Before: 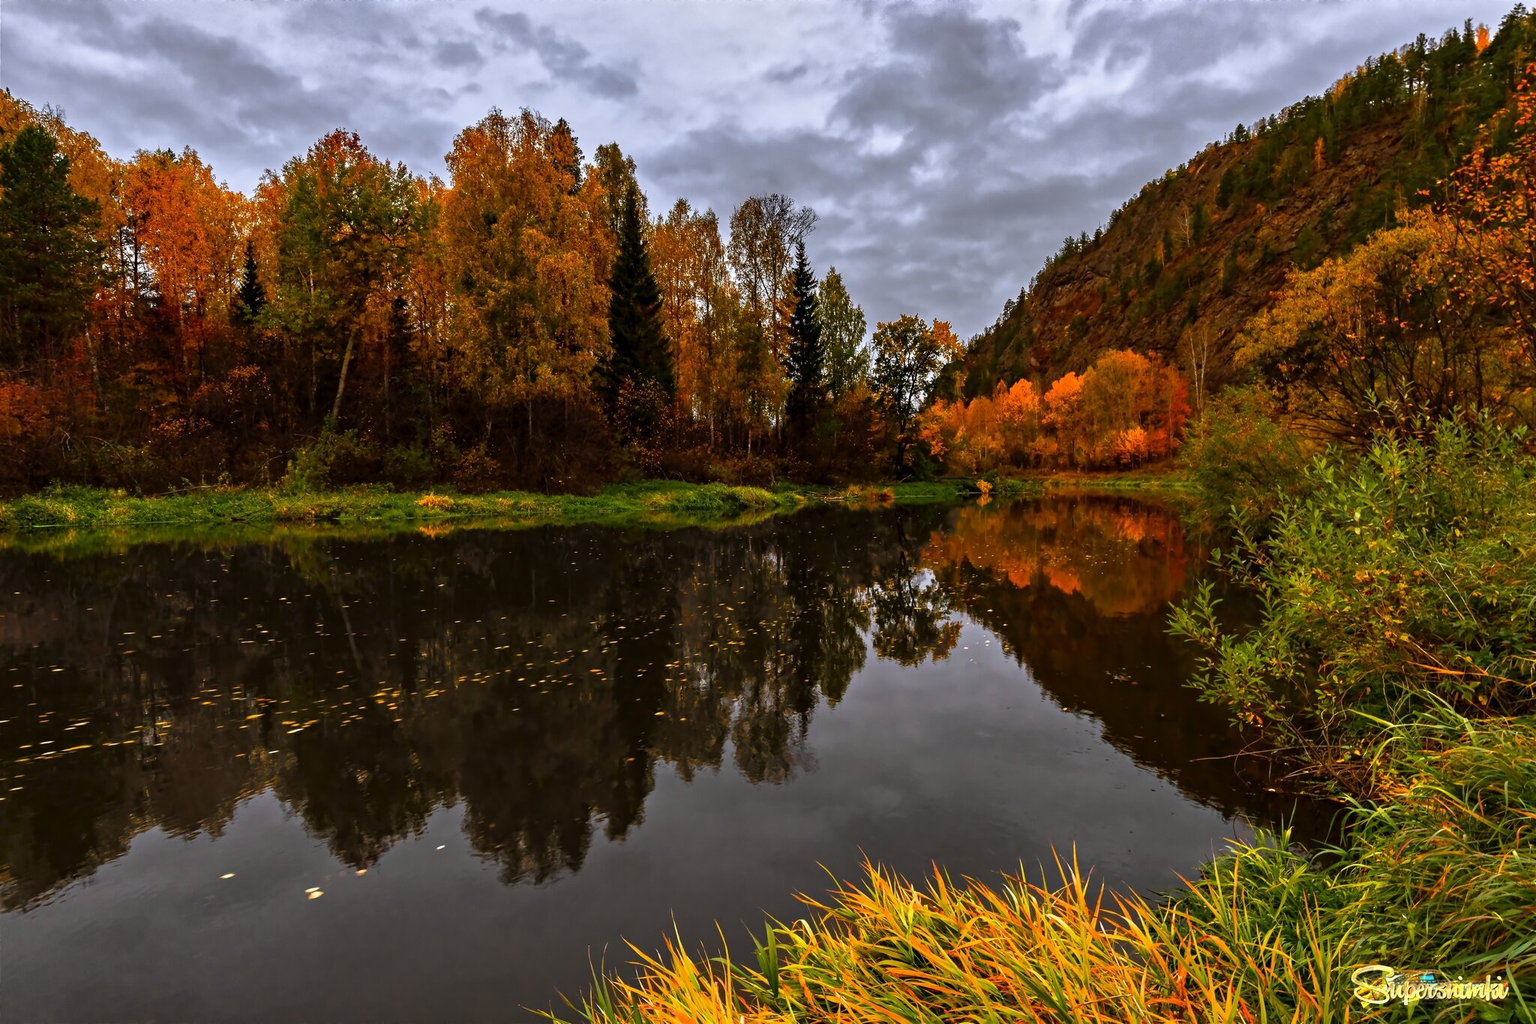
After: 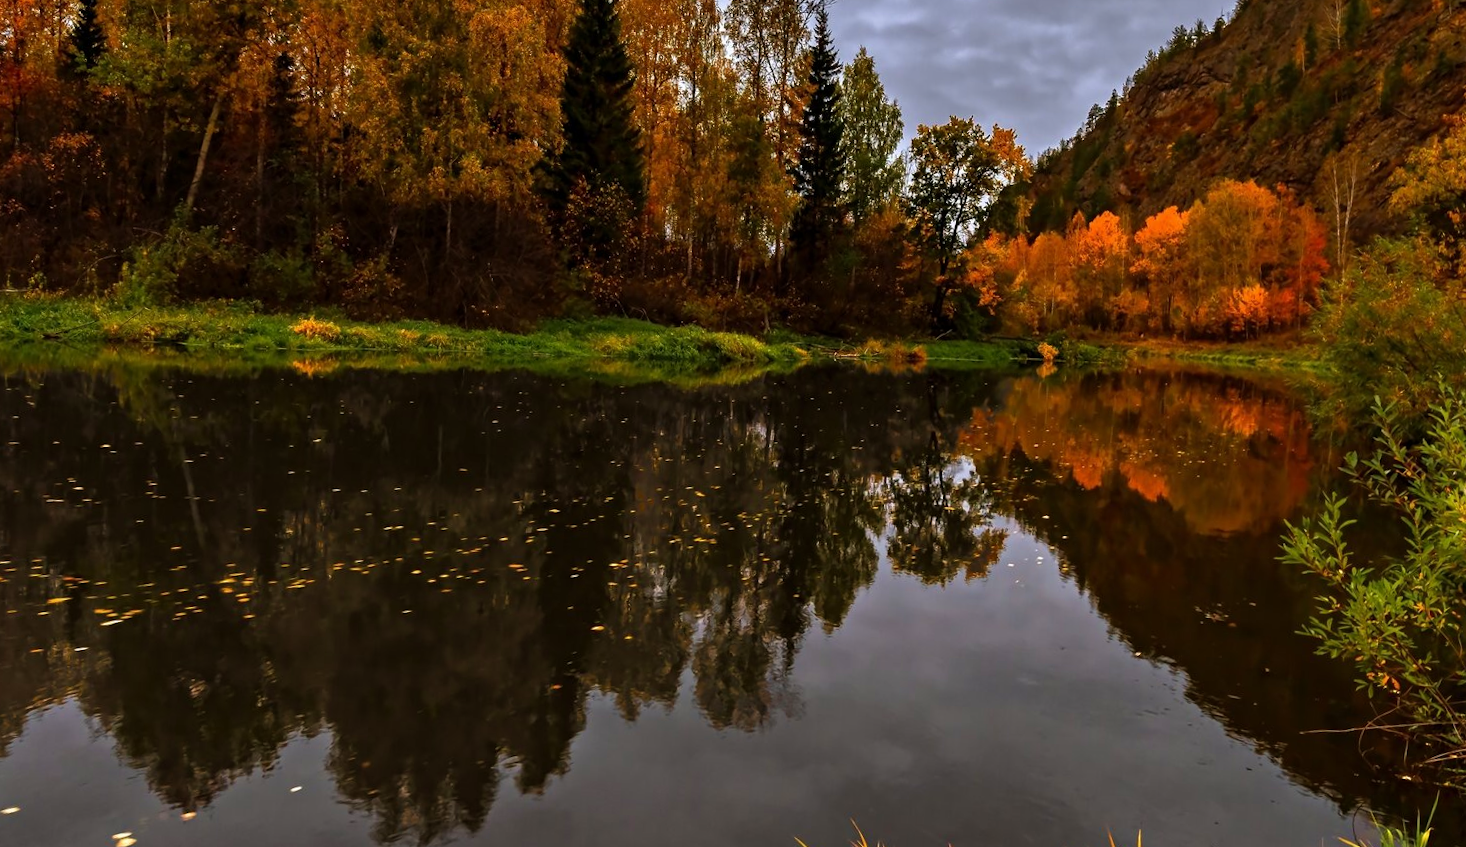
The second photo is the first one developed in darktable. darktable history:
velvia: on, module defaults
crop and rotate: angle -3.37°, left 9.79%, top 20.73%, right 12.42%, bottom 11.82%
